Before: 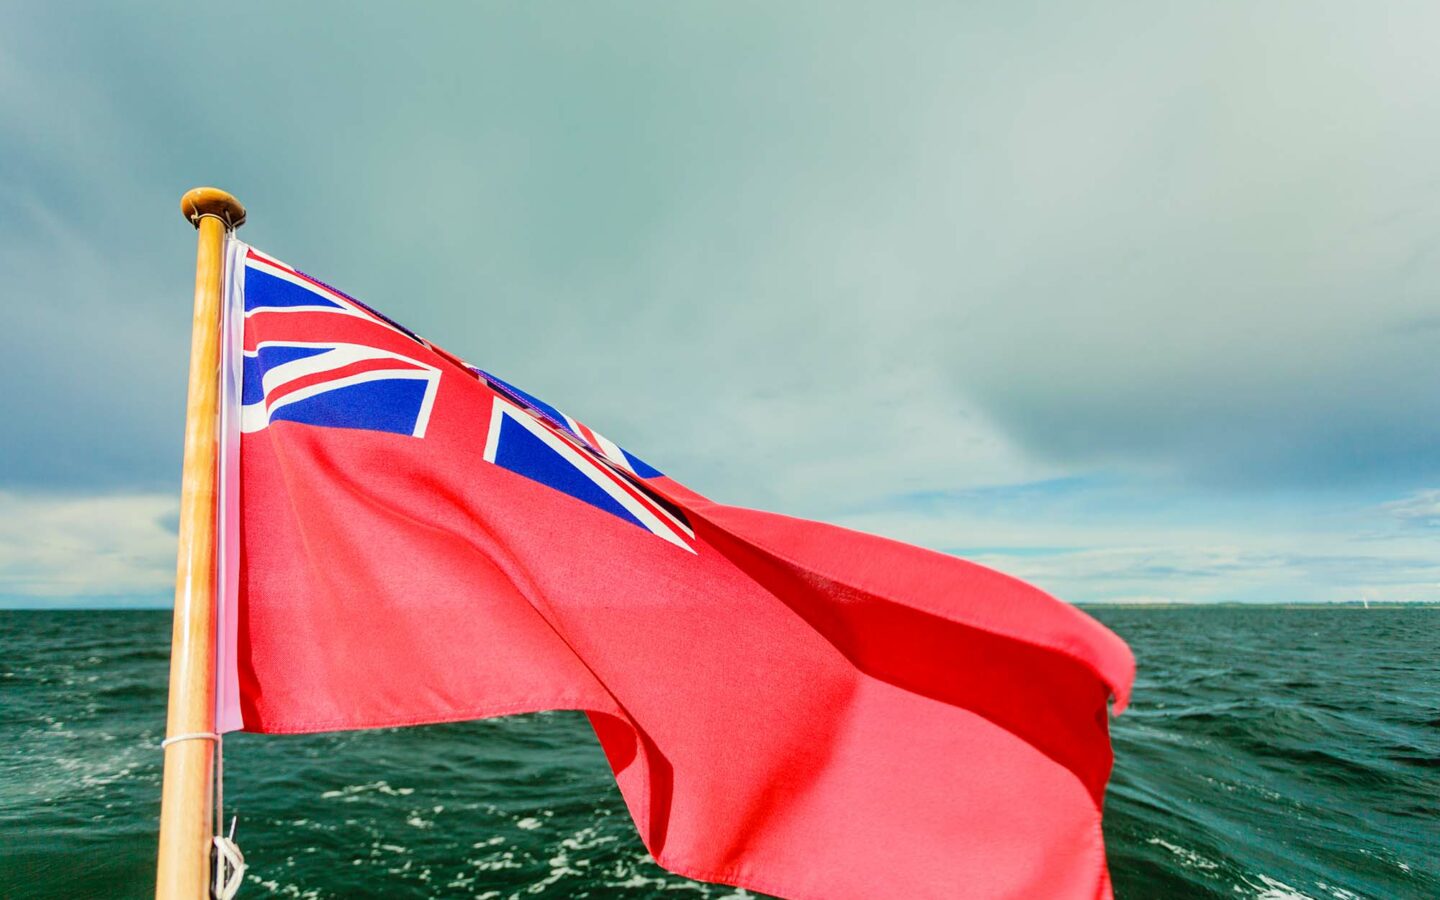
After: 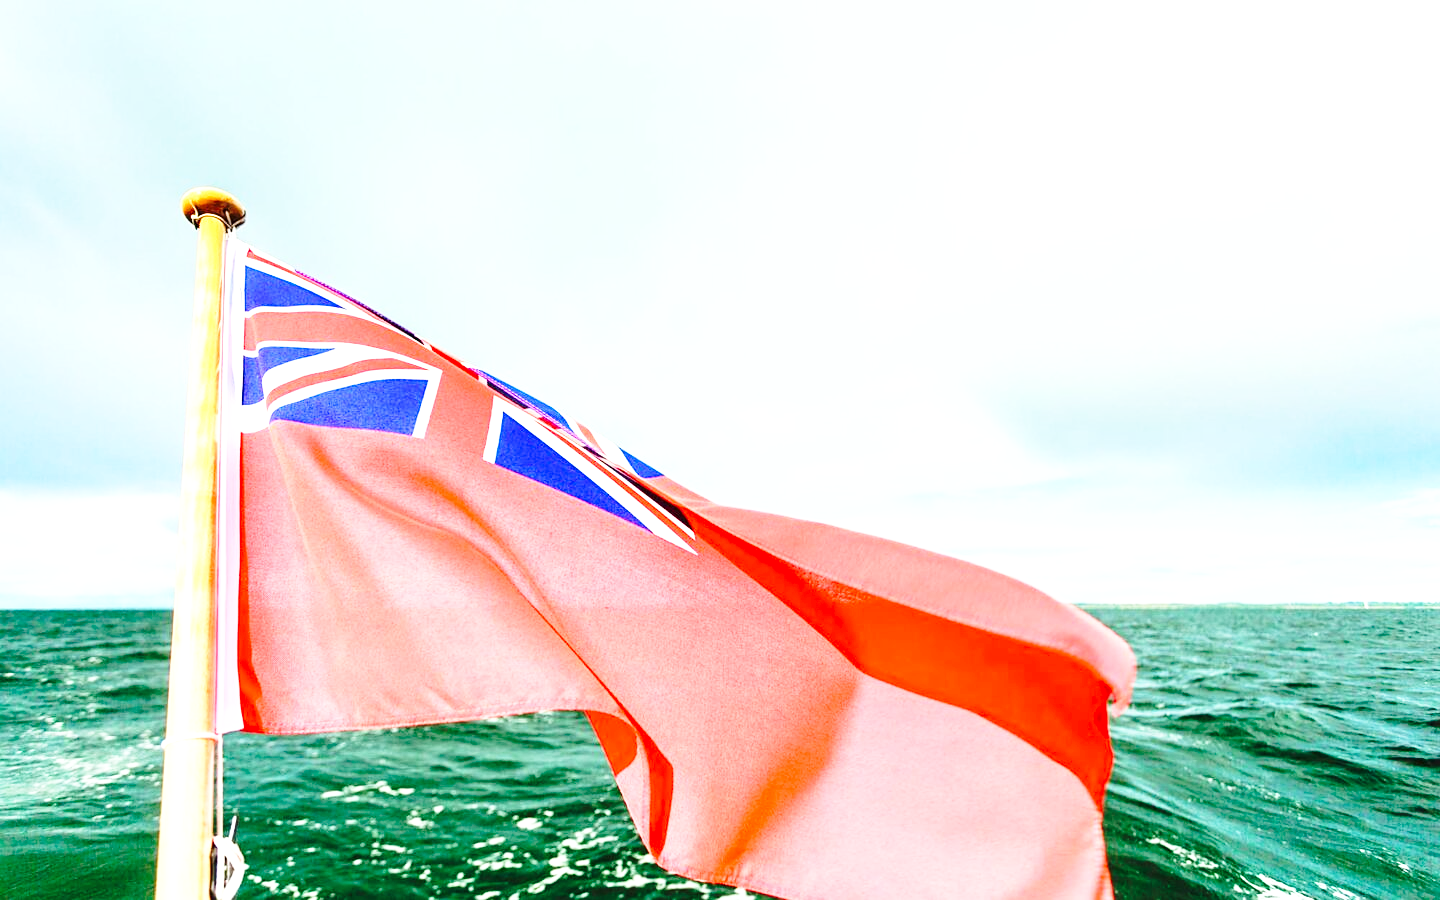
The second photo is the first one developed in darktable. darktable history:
exposure: black level correction 0, exposure 1 EV, compensate exposure bias true, compensate highlight preservation false
base curve: curves: ch0 [(0, 0) (0.036, 0.037) (0.121, 0.228) (0.46, 0.76) (0.859, 0.983) (1, 1)], preserve colors none
sharpen: amount 0.2
